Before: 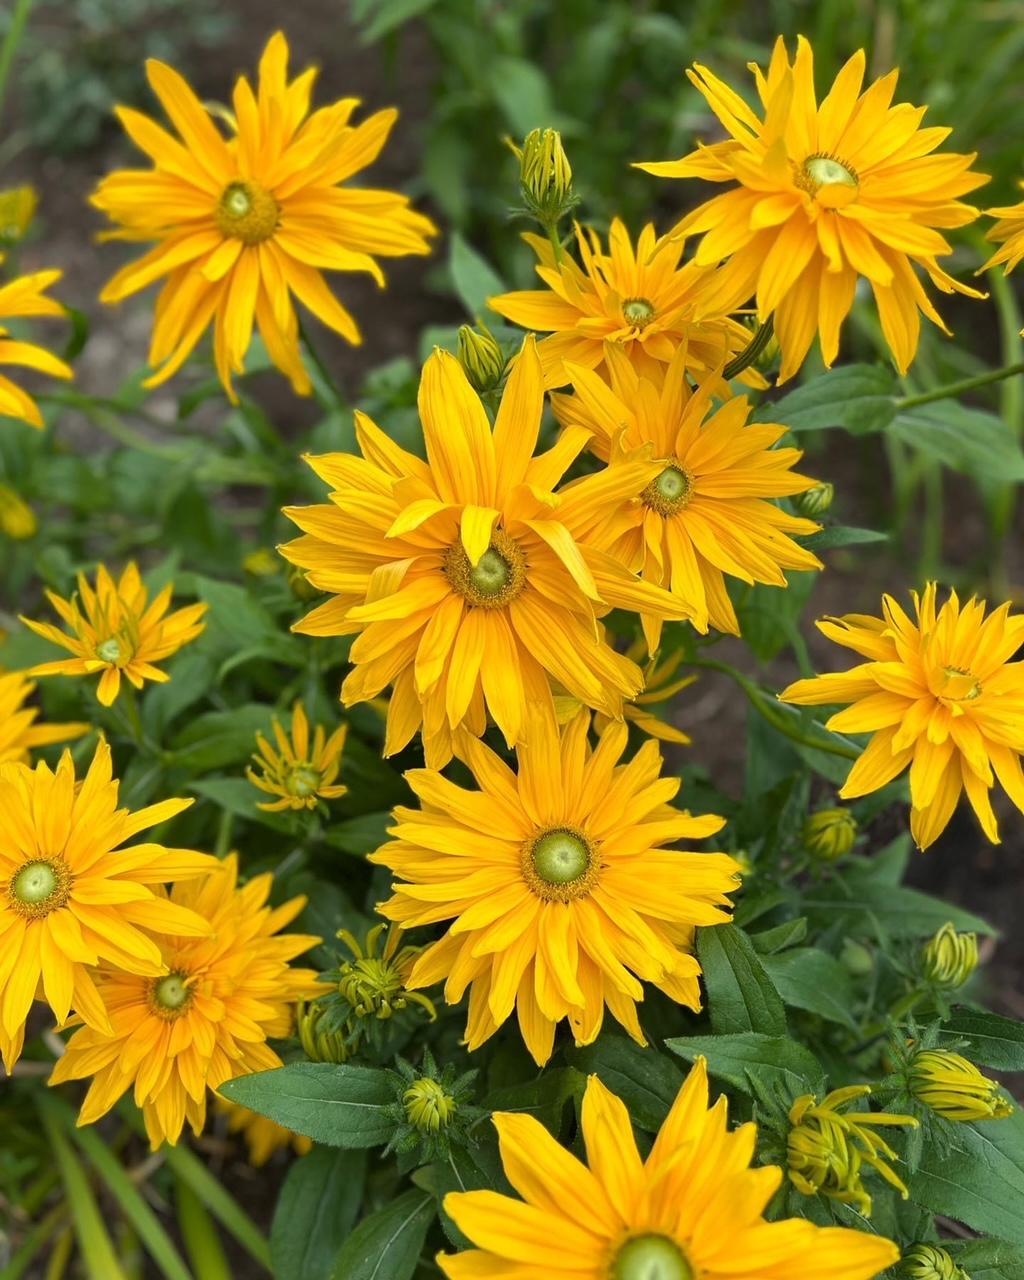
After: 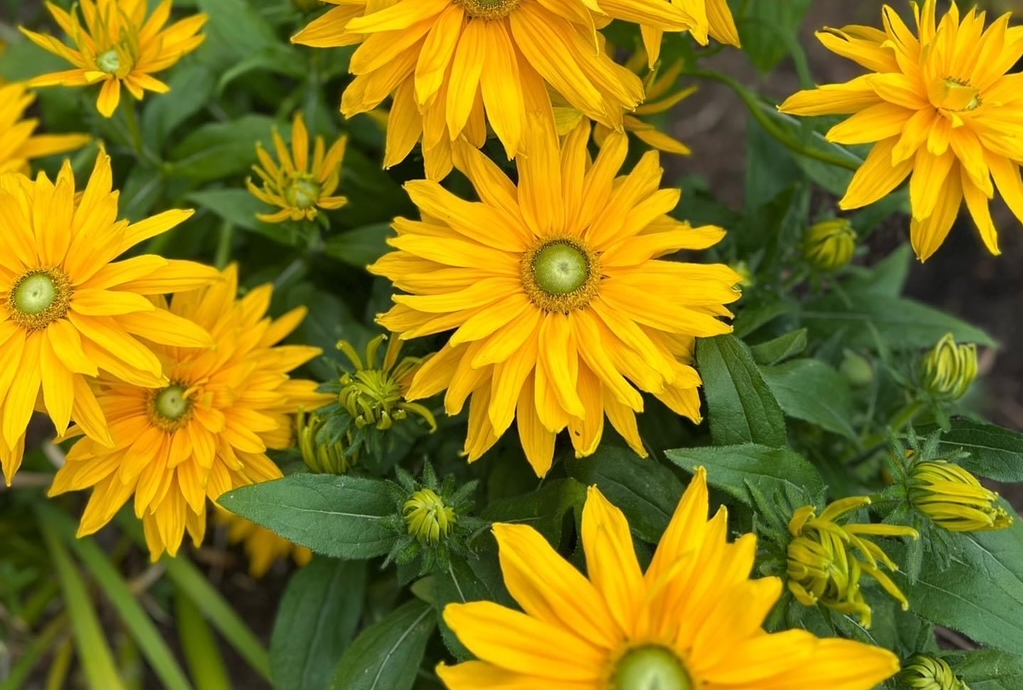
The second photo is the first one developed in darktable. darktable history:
crop and rotate: top 46.027%, right 0.045%
